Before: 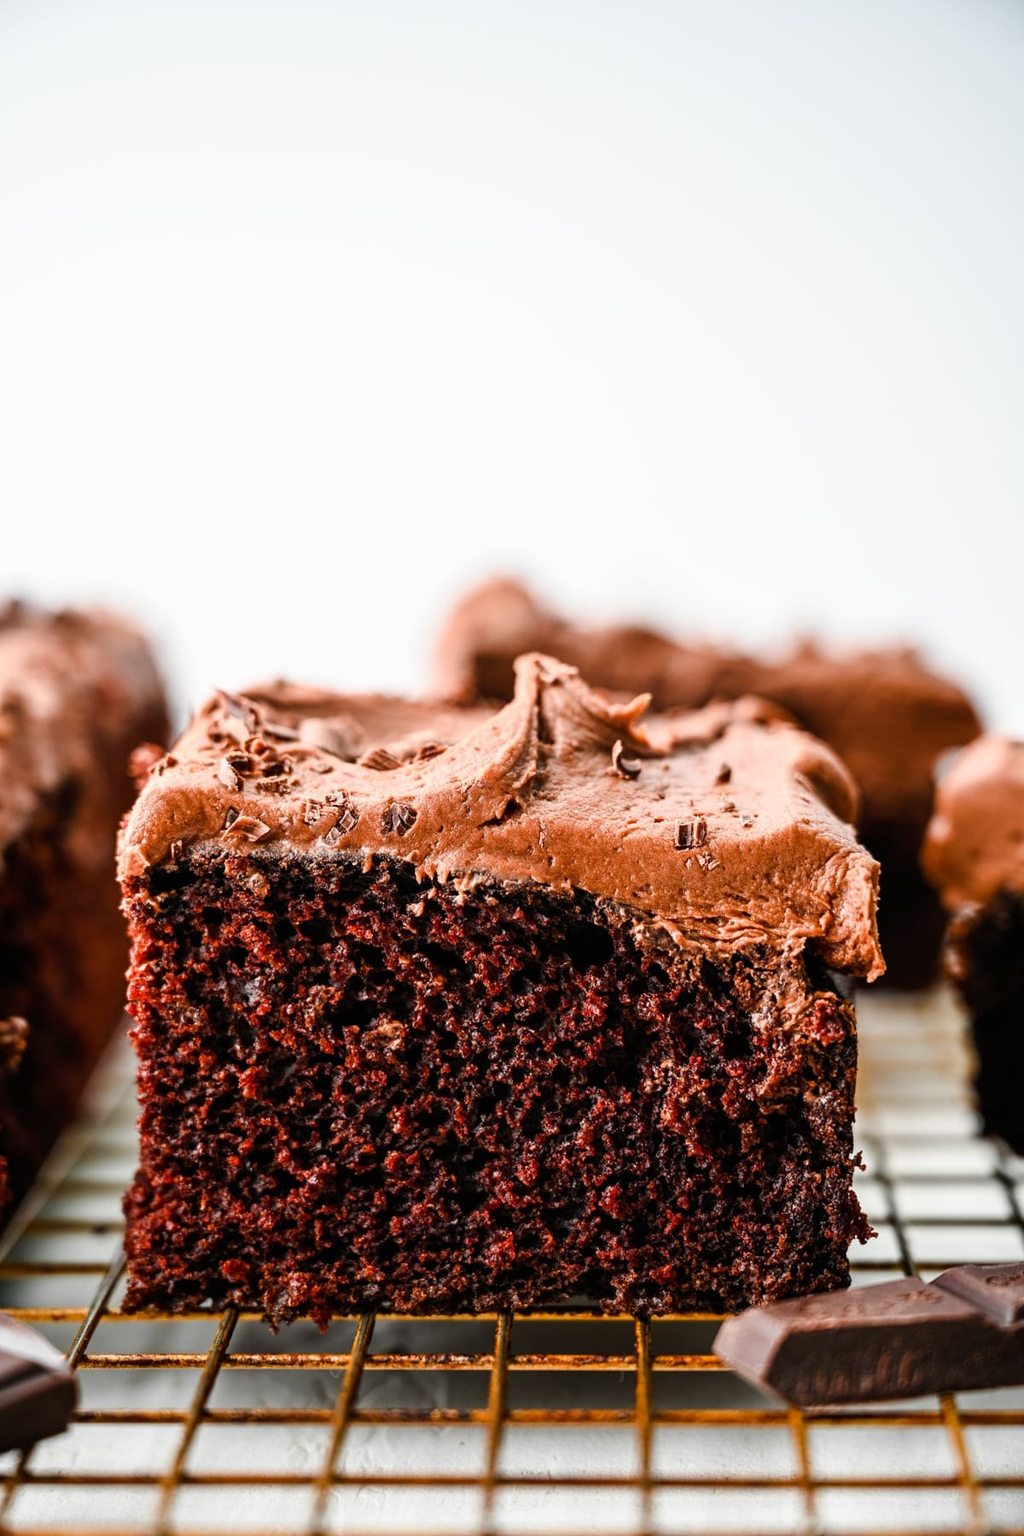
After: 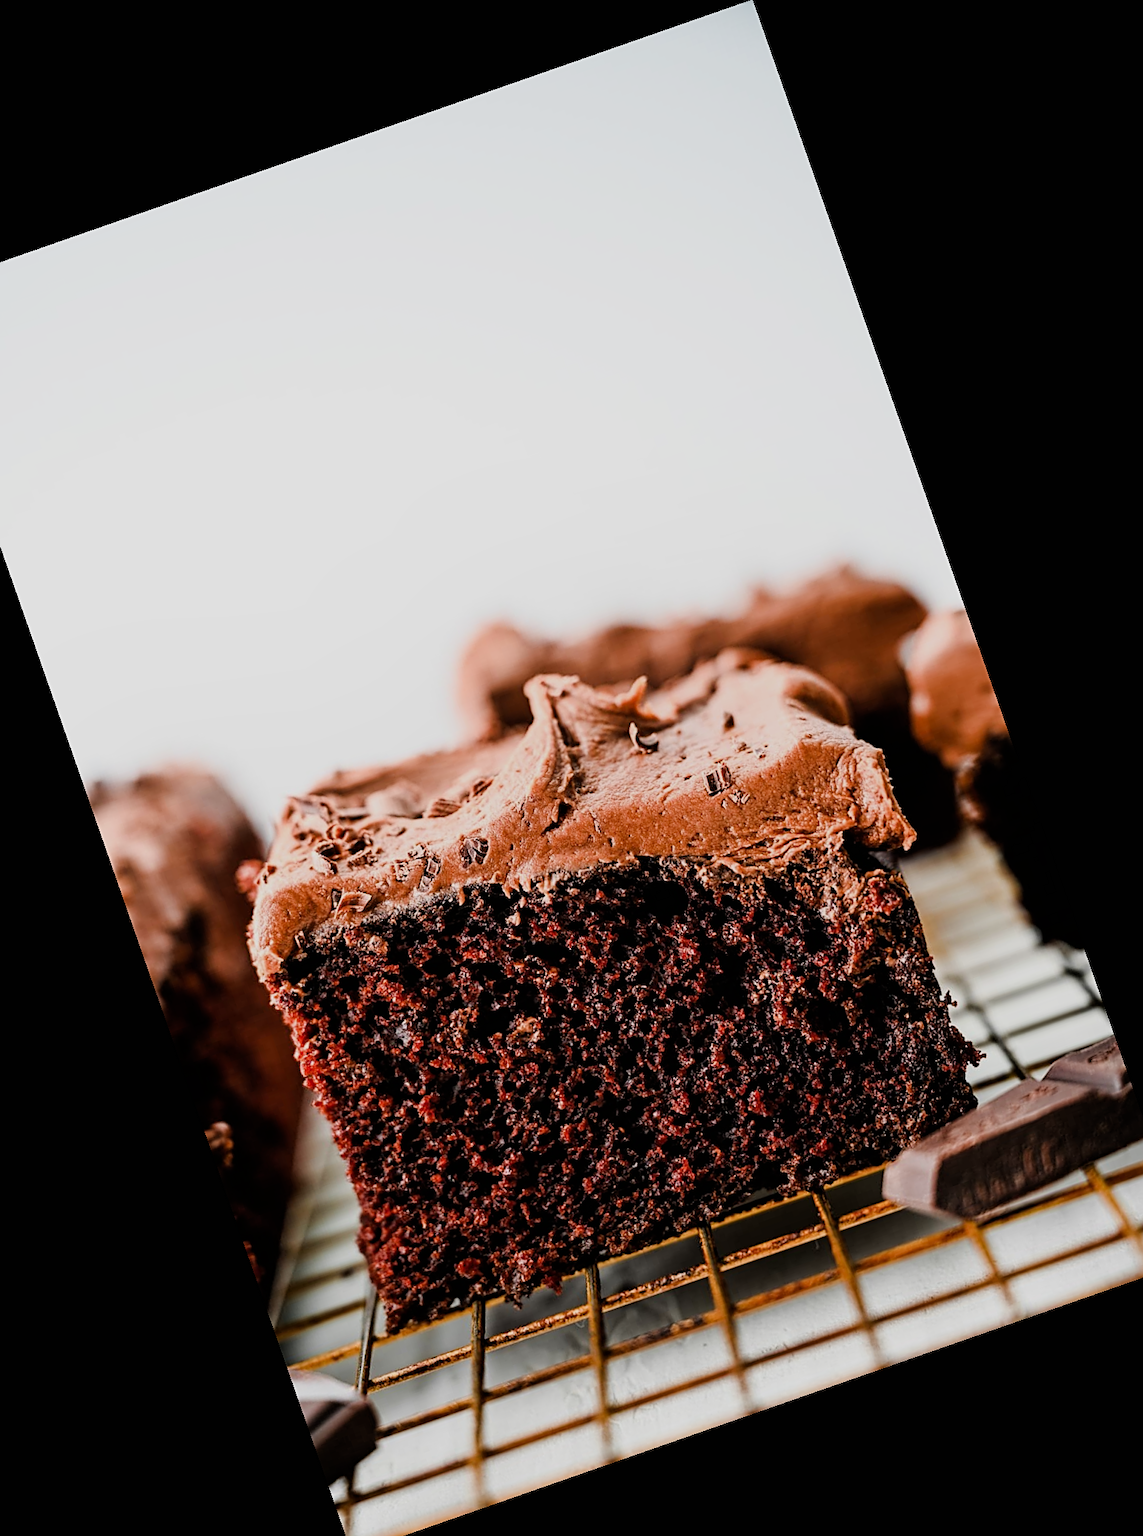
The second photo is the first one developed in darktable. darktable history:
filmic rgb: black relative exposure -7.65 EV, white relative exposure 4.56 EV, hardness 3.61
sharpen: on, module defaults
shadows and highlights: shadows 0.985, highlights 40.05
crop and rotate: angle 19.25°, left 6.856%, right 3.769%, bottom 1.081%
